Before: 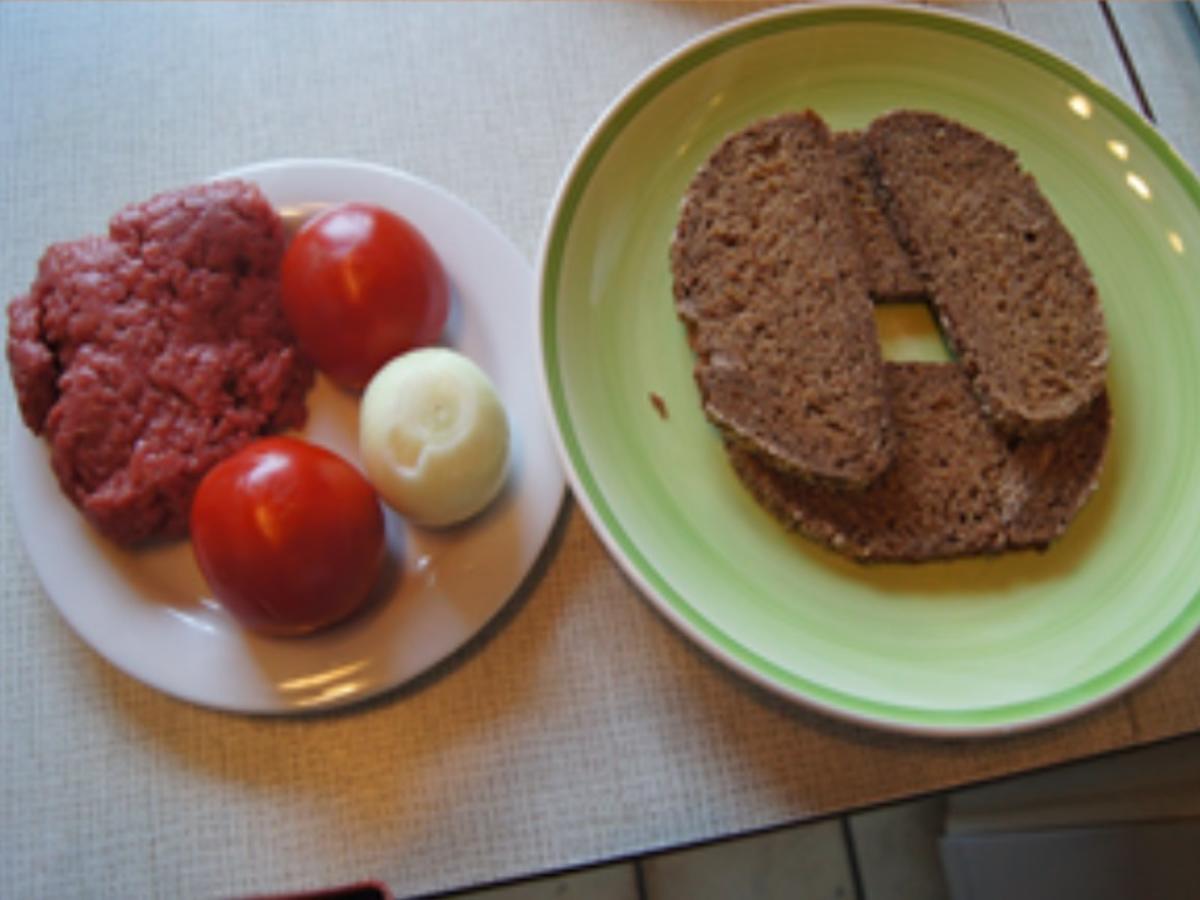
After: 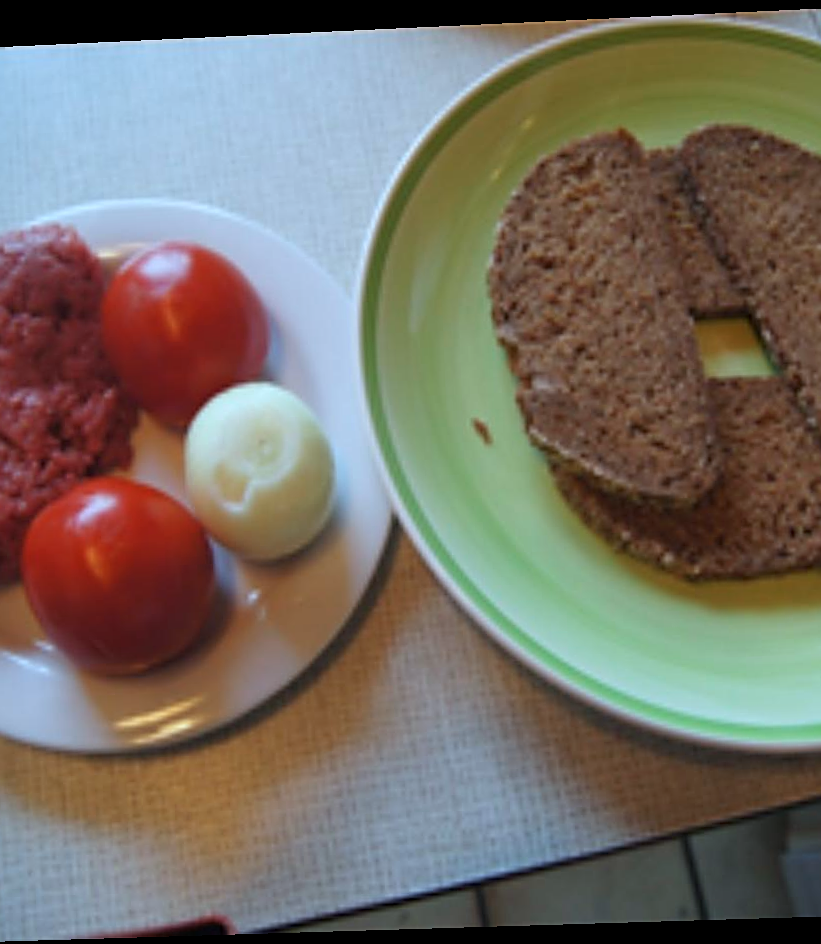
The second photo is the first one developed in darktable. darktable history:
crop and rotate: left 15.055%, right 18.278%
sharpen: on, module defaults
color calibration: illuminant Planckian (black body), x 0.375, y 0.373, temperature 4117 K
rotate and perspective: rotation -2.22°, lens shift (horizontal) -0.022, automatic cropping off
